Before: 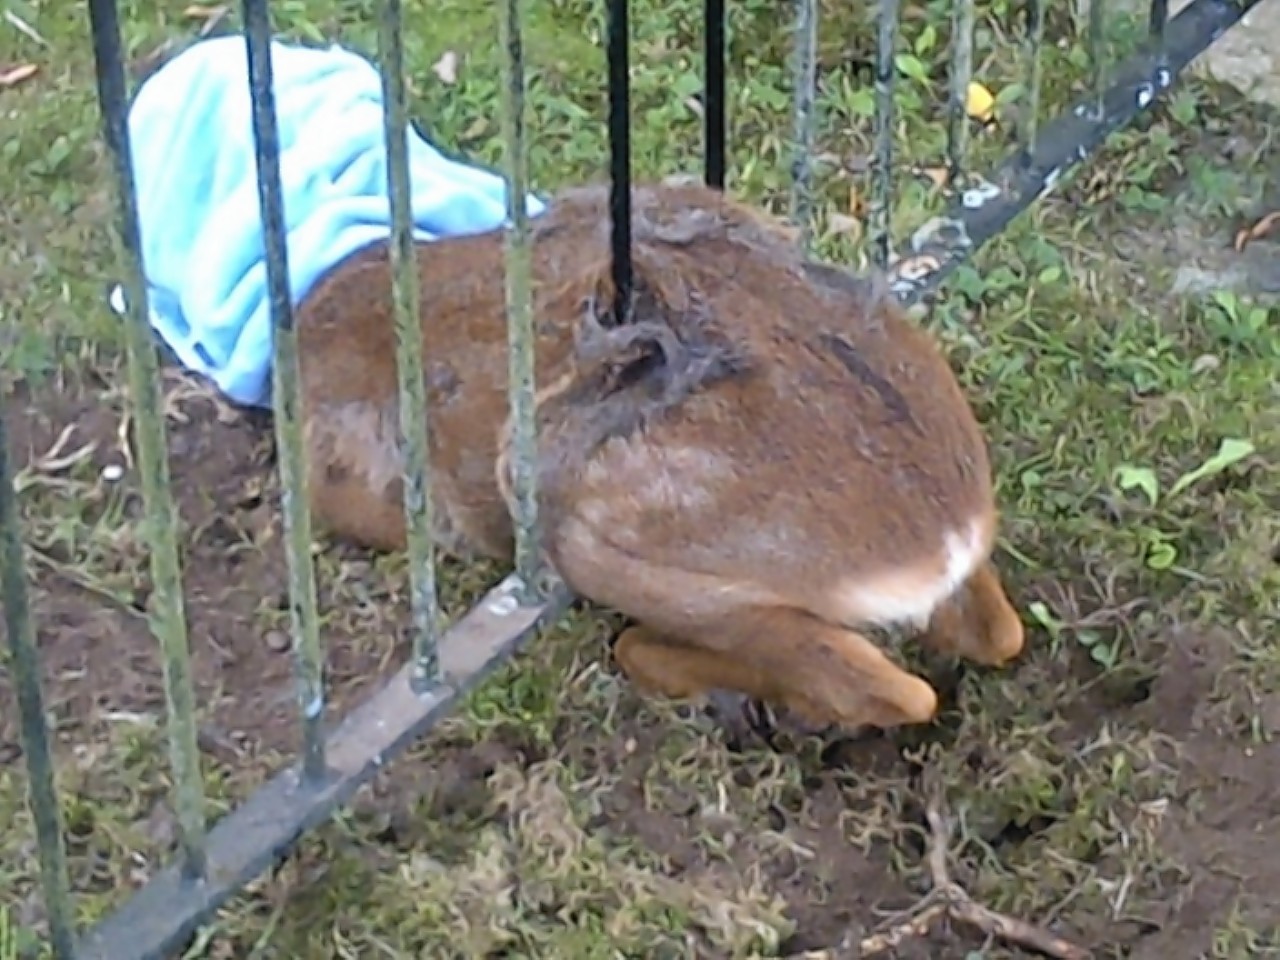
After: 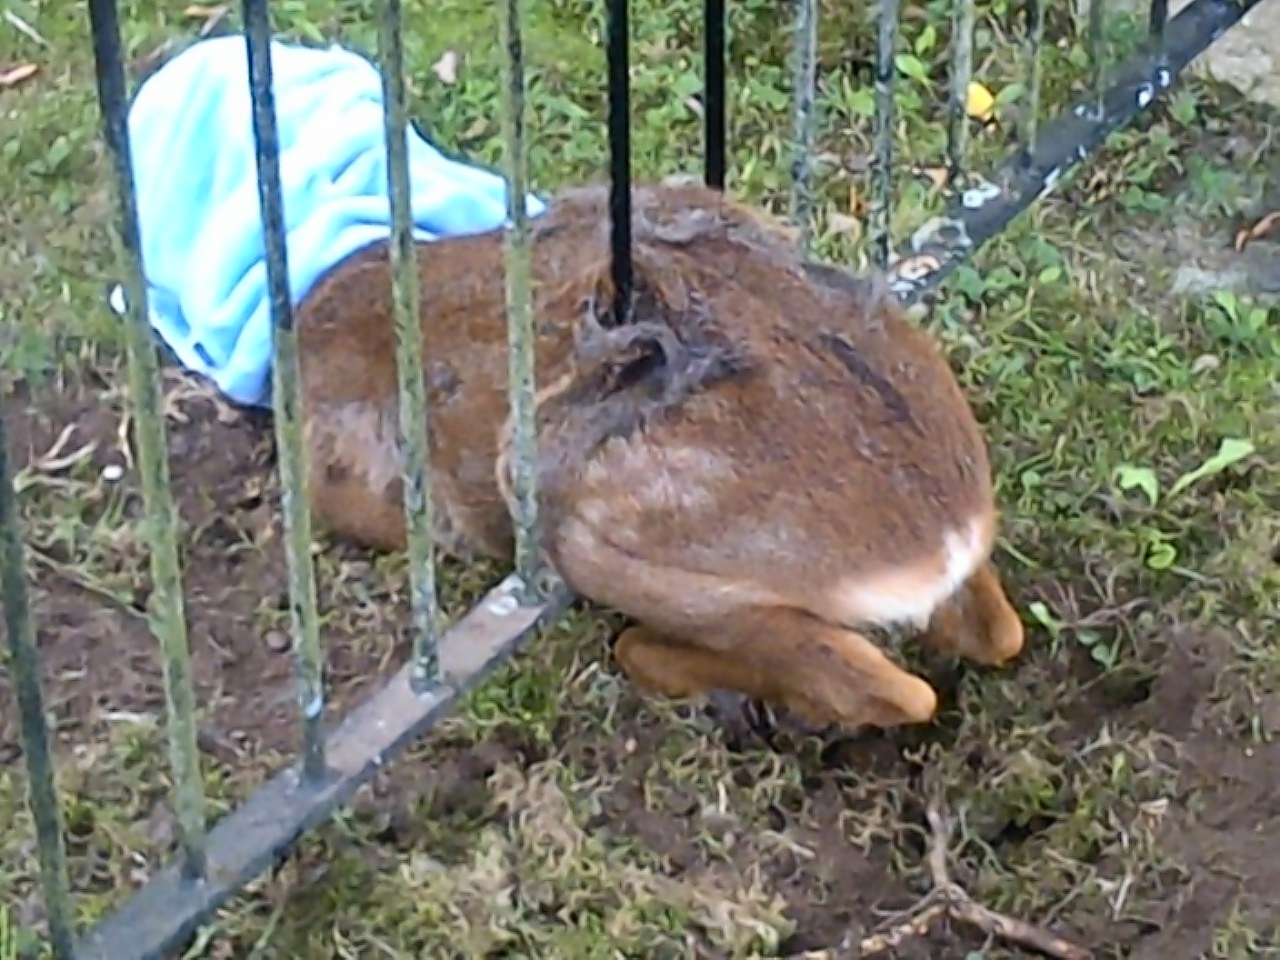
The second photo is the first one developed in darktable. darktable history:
contrast brightness saturation: contrast 0.153, brightness -0.012, saturation 0.096
